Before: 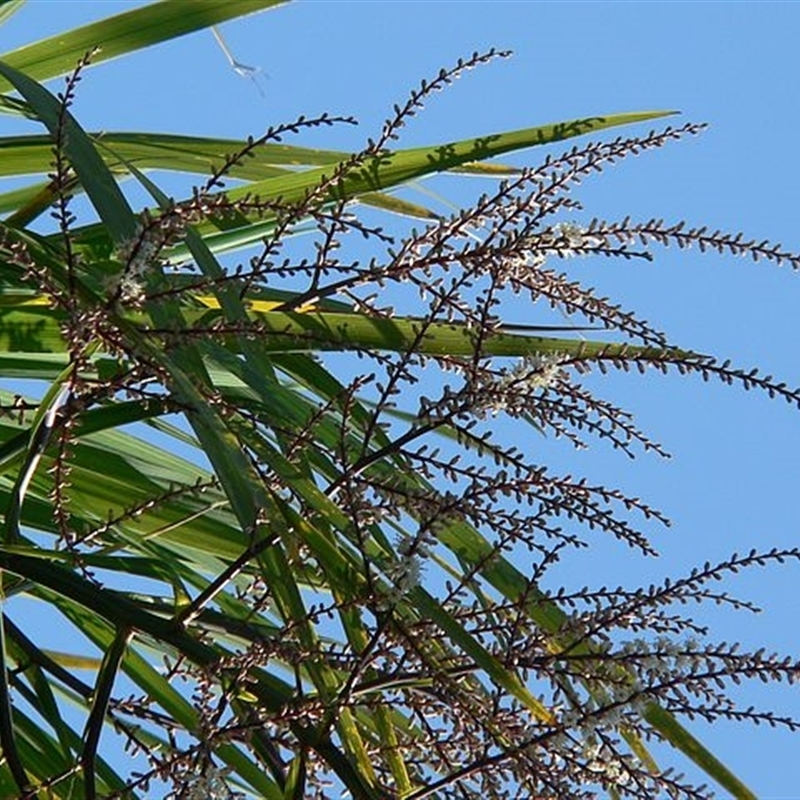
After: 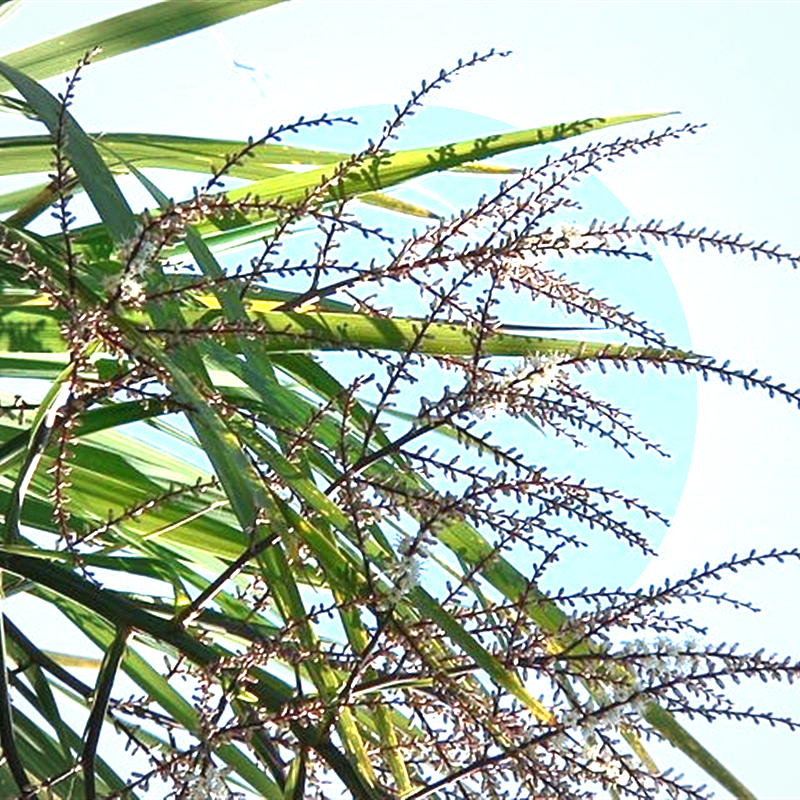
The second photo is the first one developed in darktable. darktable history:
vignetting: fall-off start 74.21%, fall-off radius 66.26%, brightness -0.16, unbound false
exposure: black level correction 0, exposure 1.744 EV, compensate highlight preservation false
